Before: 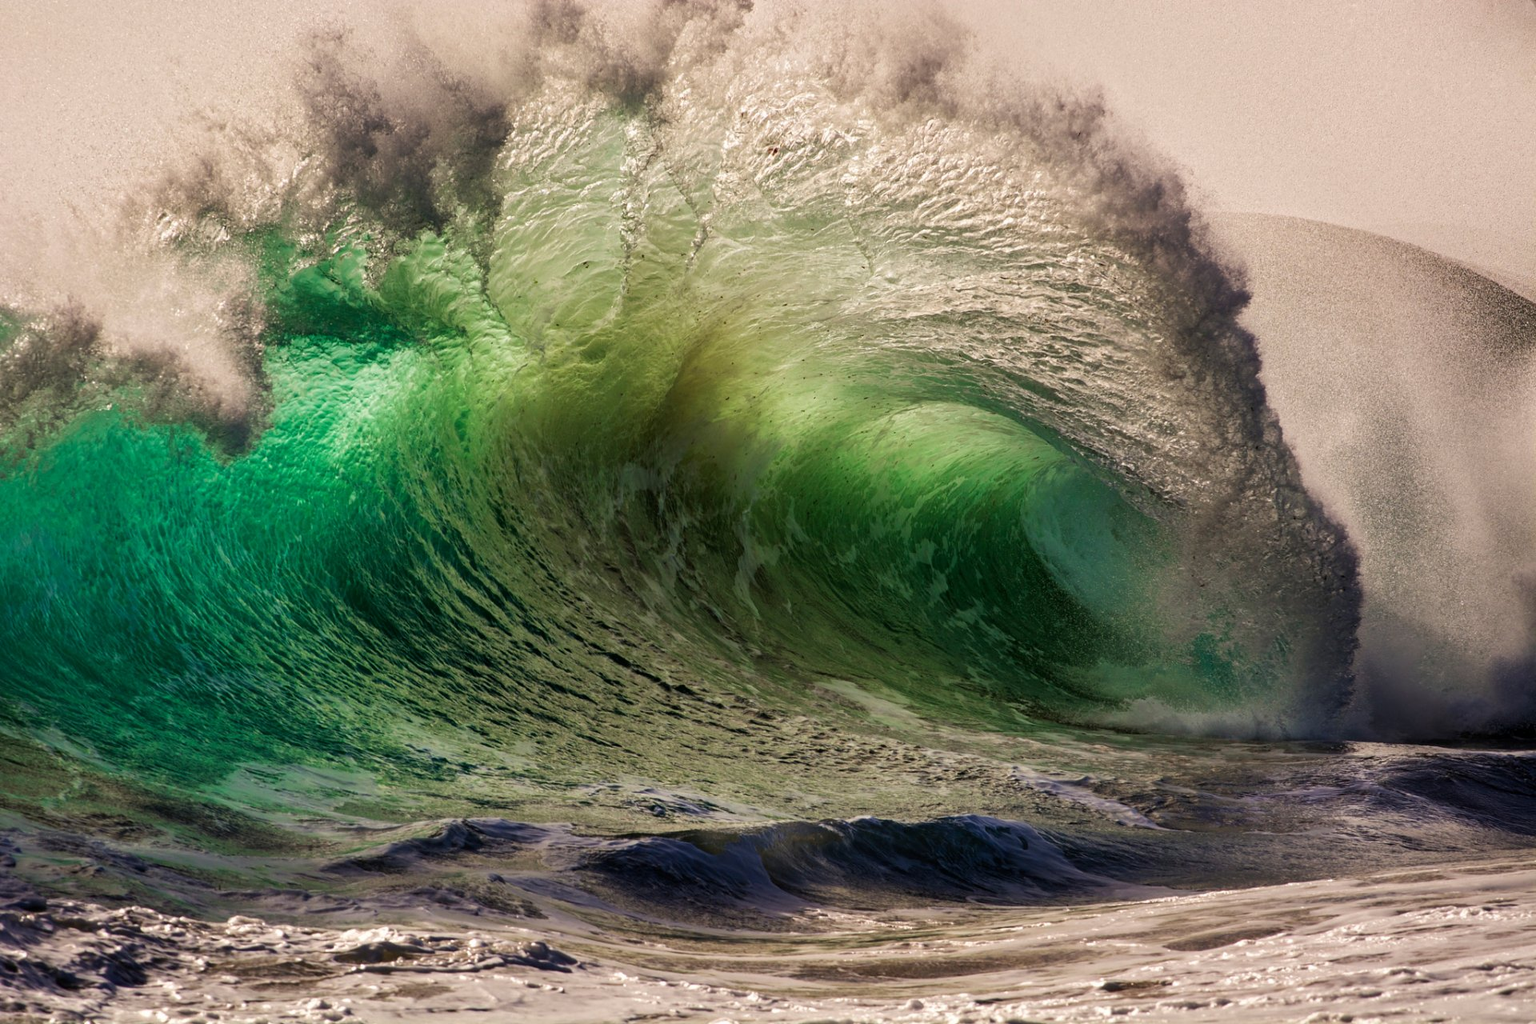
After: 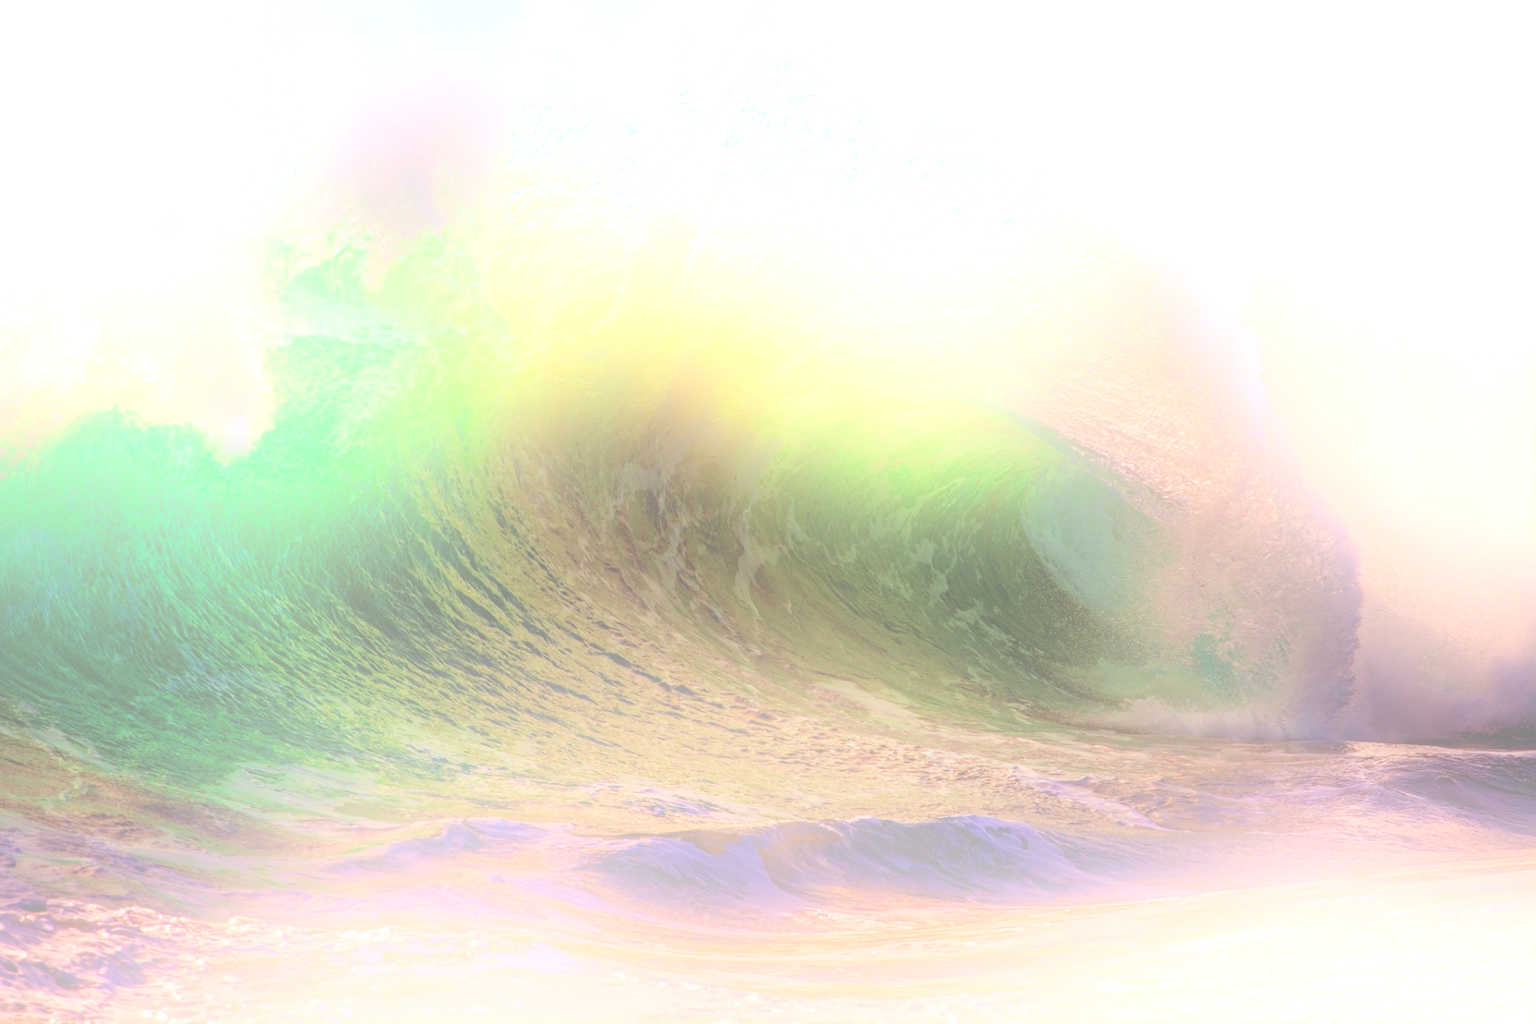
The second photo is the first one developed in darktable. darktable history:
rgb levels: mode RGB, independent channels, levels [[0, 0.474, 1], [0, 0.5, 1], [0, 0.5, 1]]
graduated density: density 2.02 EV, hardness 44%, rotation 0.374°, offset 8.21, hue 208.8°, saturation 97%
local contrast: on, module defaults
bloom: size 25%, threshold 5%, strength 90%
white balance: red 0.988, blue 1.017
